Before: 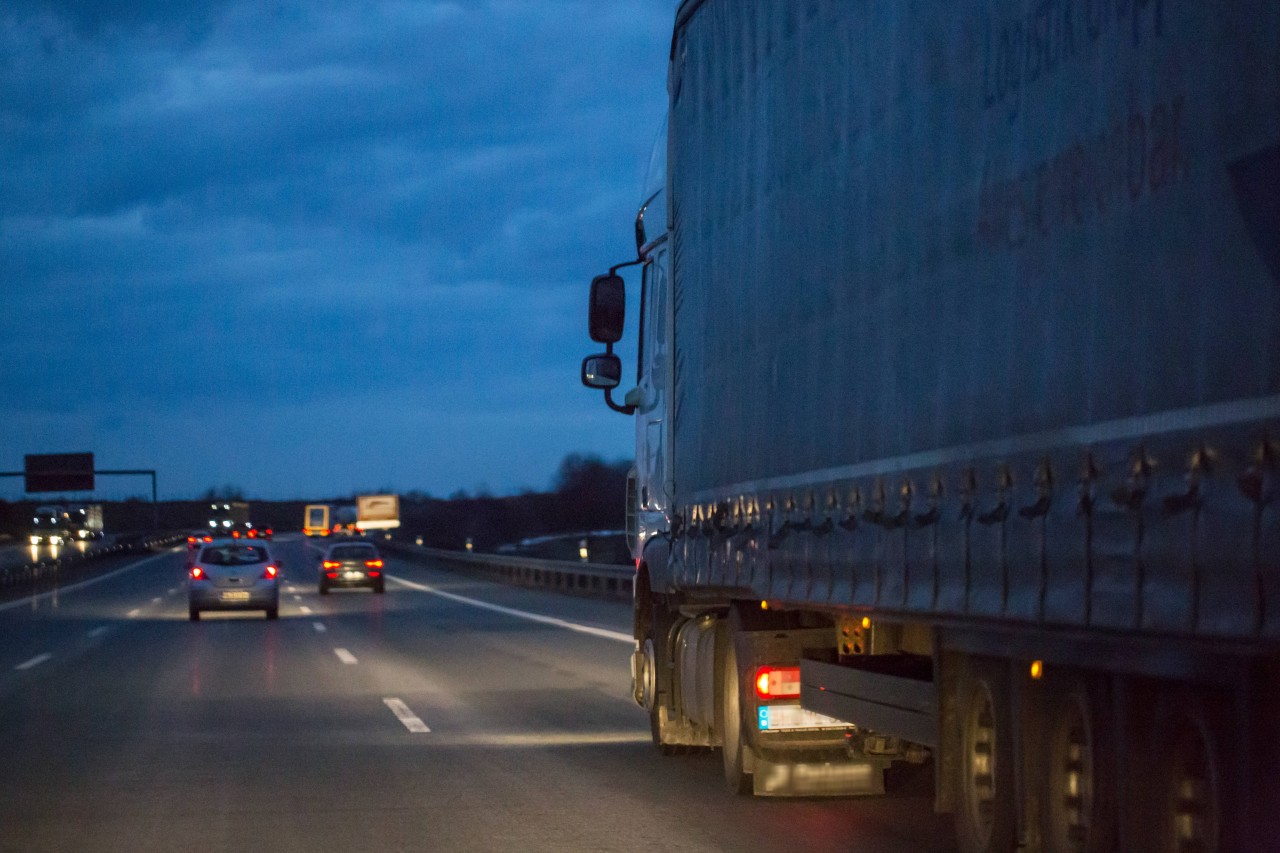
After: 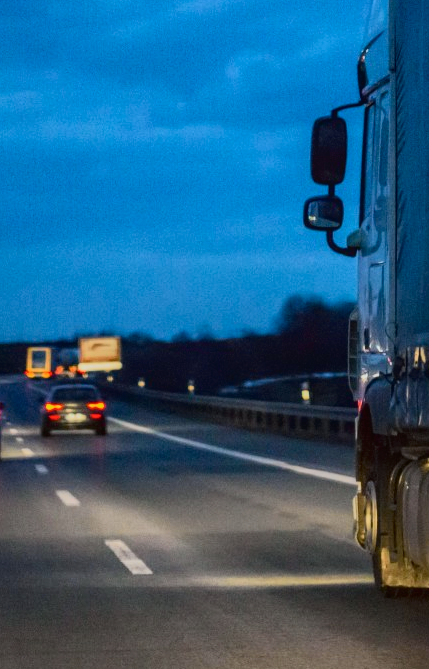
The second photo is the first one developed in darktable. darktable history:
tone curve: curves: ch0 [(0, 0.017) (0.091, 0.046) (0.298, 0.287) (0.439, 0.482) (0.64, 0.729) (0.785, 0.817) (0.995, 0.917)]; ch1 [(0, 0) (0.384, 0.365) (0.463, 0.447) (0.486, 0.474) (0.503, 0.497) (0.526, 0.52) (0.555, 0.564) (0.578, 0.595) (0.638, 0.644) (0.766, 0.773) (1, 1)]; ch2 [(0, 0) (0.374, 0.344) (0.449, 0.434) (0.501, 0.501) (0.528, 0.519) (0.569, 0.589) (0.61, 0.646) (0.666, 0.688) (1, 1)], color space Lab, independent channels, preserve colors none
crop and rotate: left 21.77%, top 18.528%, right 44.676%, bottom 2.997%
local contrast: detail 110%
